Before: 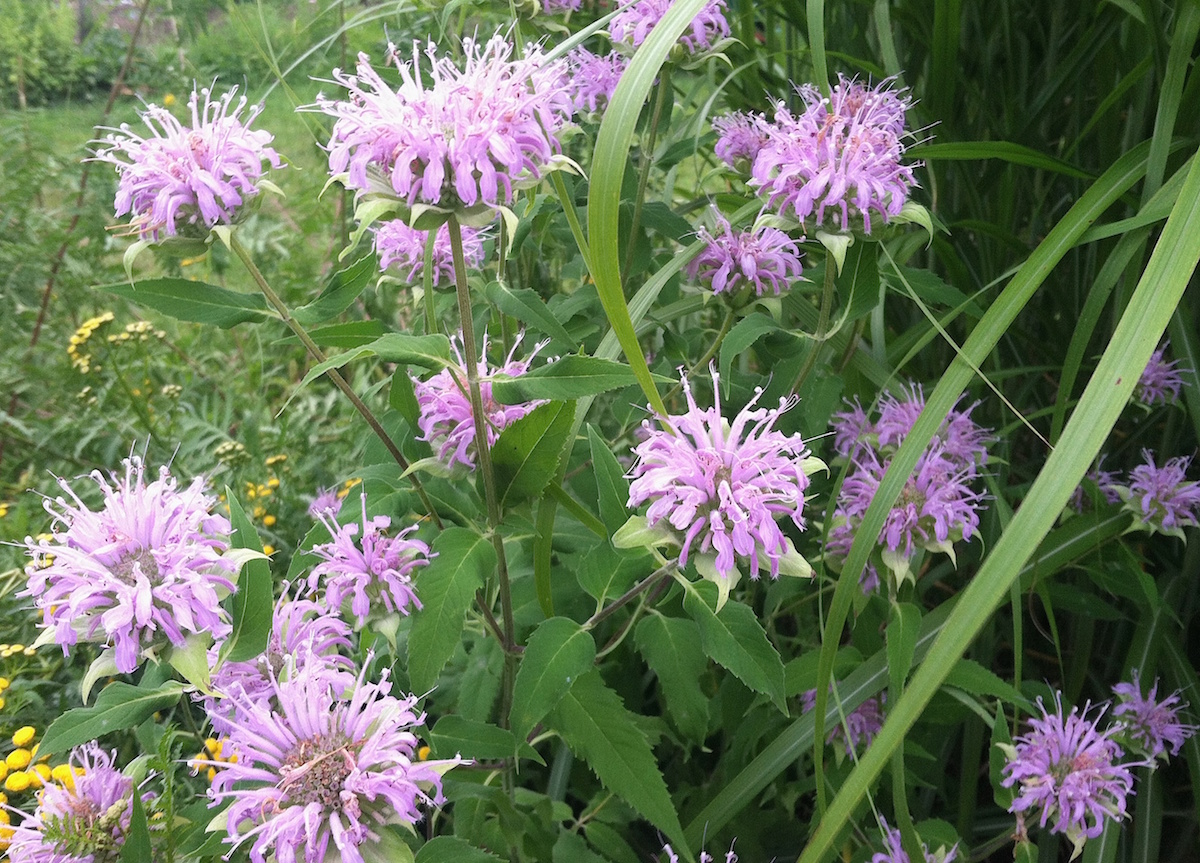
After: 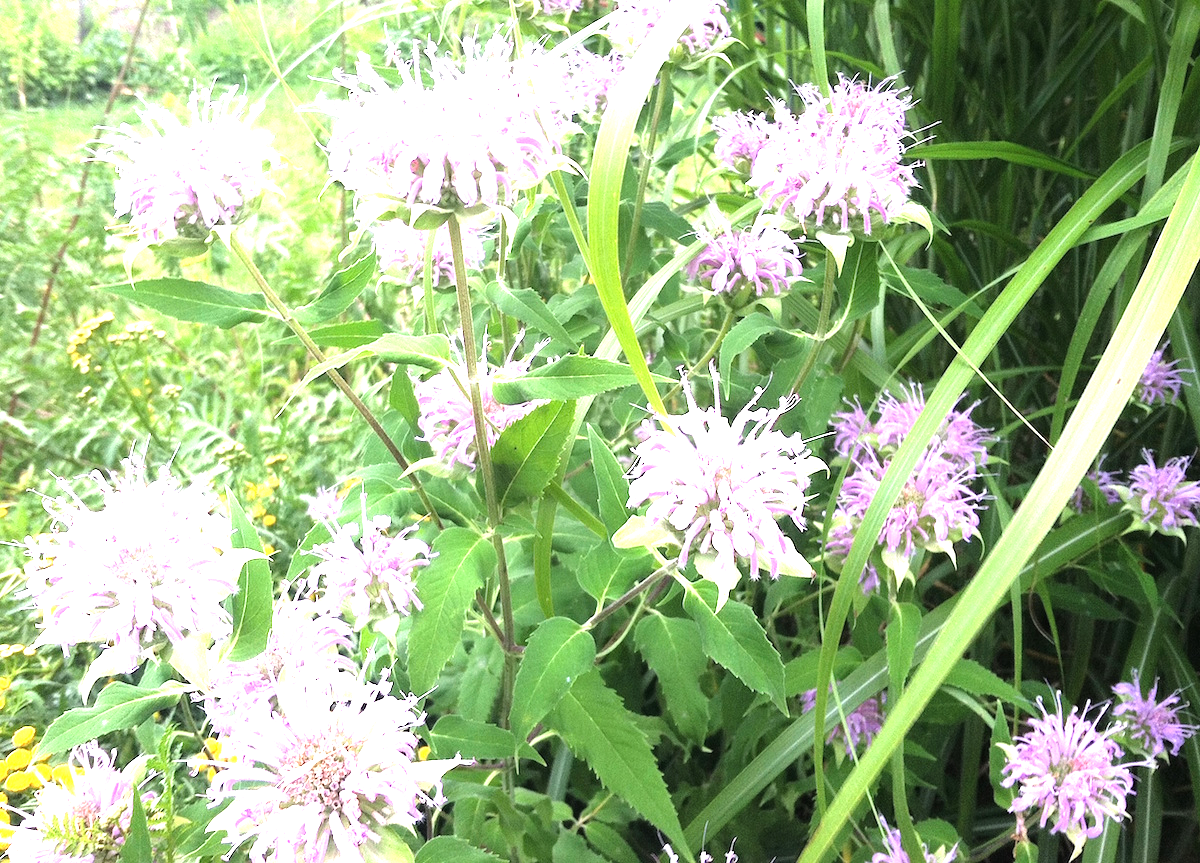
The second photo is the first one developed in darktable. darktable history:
tone equalizer: -8 EV -0.78 EV, -7 EV -0.684 EV, -6 EV -0.565 EV, -5 EV -0.384 EV, -3 EV 0.401 EV, -2 EV 0.6 EV, -1 EV 0.68 EV, +0 EV 0.767 EV, mask exposure compensation -0.5 EV
exposure: black level correction 0, exposure 1.102 EV, compensate highlight preservation false
